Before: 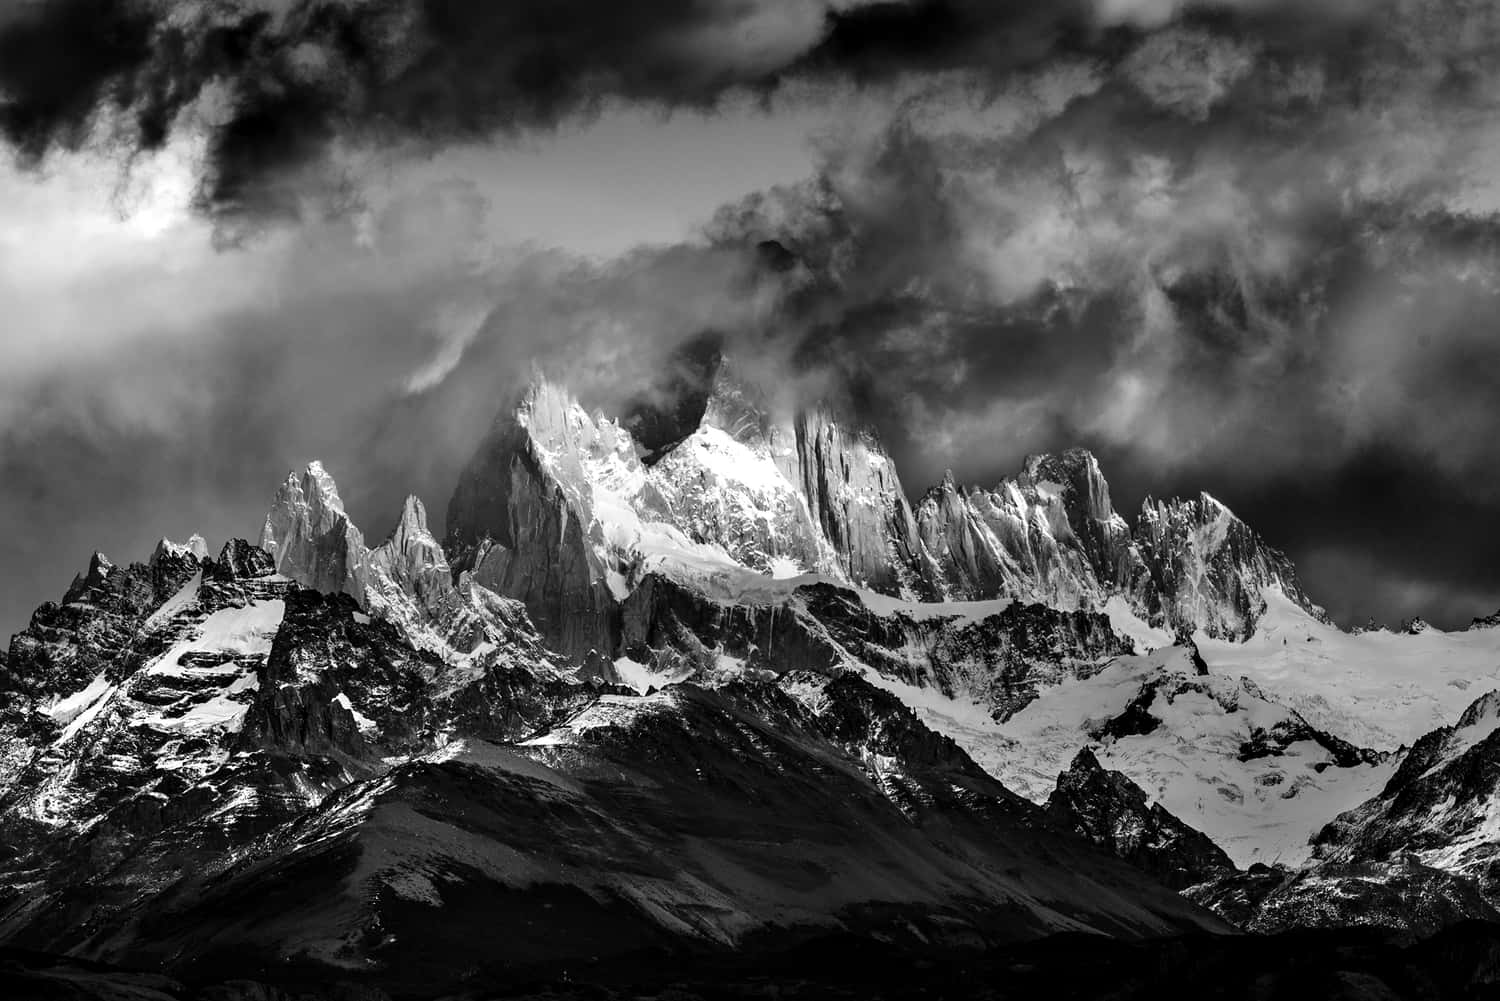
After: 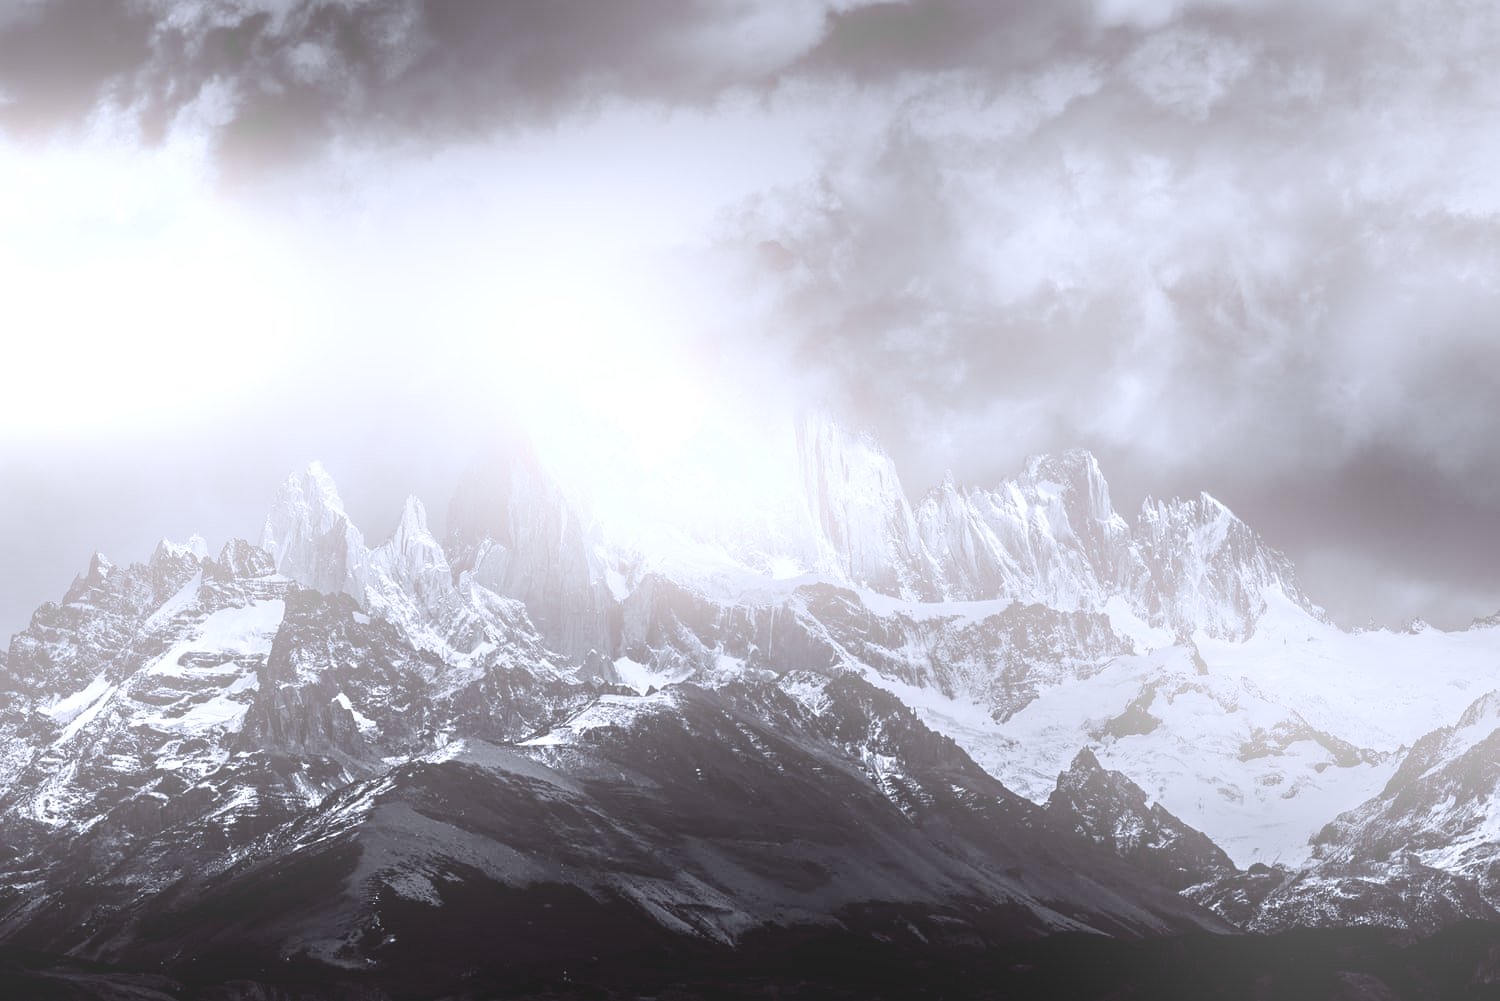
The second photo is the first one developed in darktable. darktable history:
color balance: lift [1, 1.001, 0.999, 1.001], gamma [1, 1.004, 1.007, 0.993], gain [1, 0.991, 0.987, 1.013], contrast 10%, output saturation 120%
color balance rgb: perceptual saturation grading › global saturation 35%, perceptual saturation grading › highlights -30%, perceptual saturation grading › shadows 35%, perceptual brilliance grading › global brilliance 3%, perceptual brilliance grading › highlights -3%, perceptual brilliance grading › shadows 3%
bloom: size 25%, threshold 5%, strength 90%
color calibration: illuminant as shot in camera, x 0.358, y 0.373, temperature 4628.91 K
